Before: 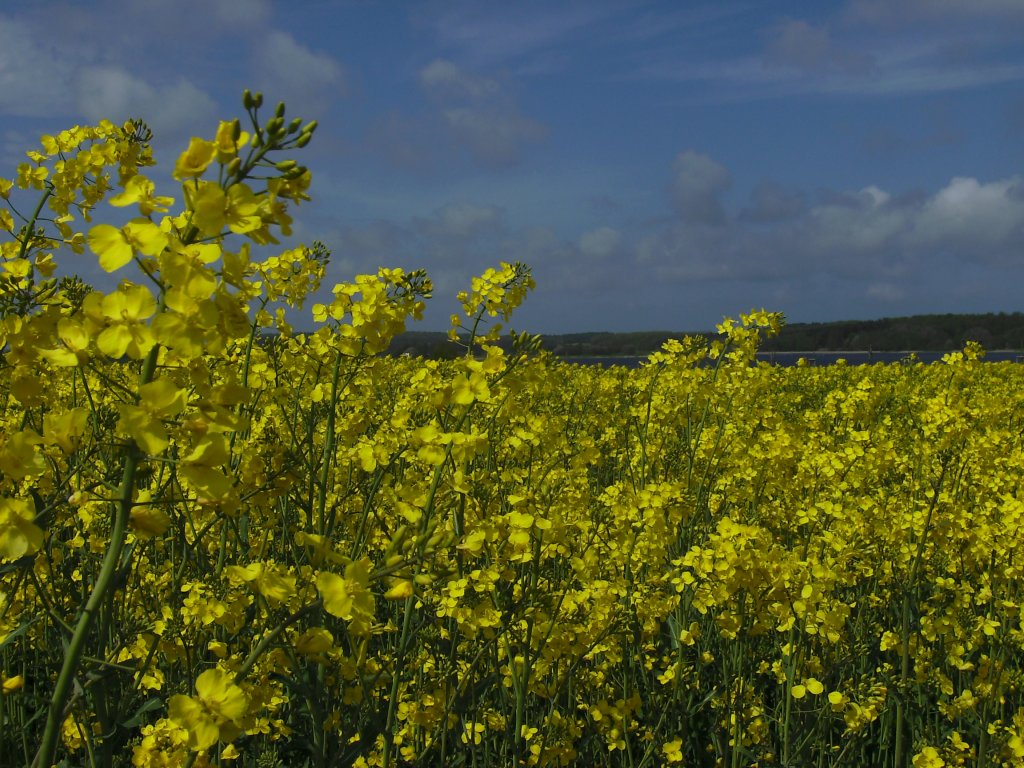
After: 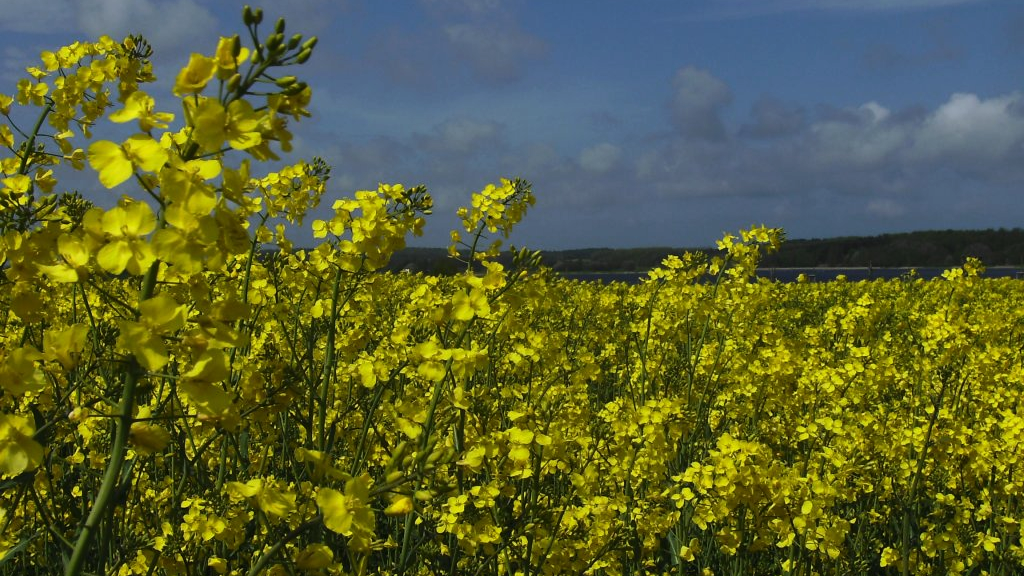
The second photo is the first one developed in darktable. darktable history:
white balance: emerald 1
tone equalizer: -8 EV -0.417 EV, -7 EV -0.389 EV, -6 EV -0.333 EV, -5 EV -0.222 EV, -3 EV 0.222 EV, -2 EV 0.333 EV, -1 EV 0.389 EV, +0 EV 0.417 EV, edges refinement/feathering 500, mask exposure compensation -1.57 EV, preserve details no
crop: top 11.038%, bottom 13.962%
